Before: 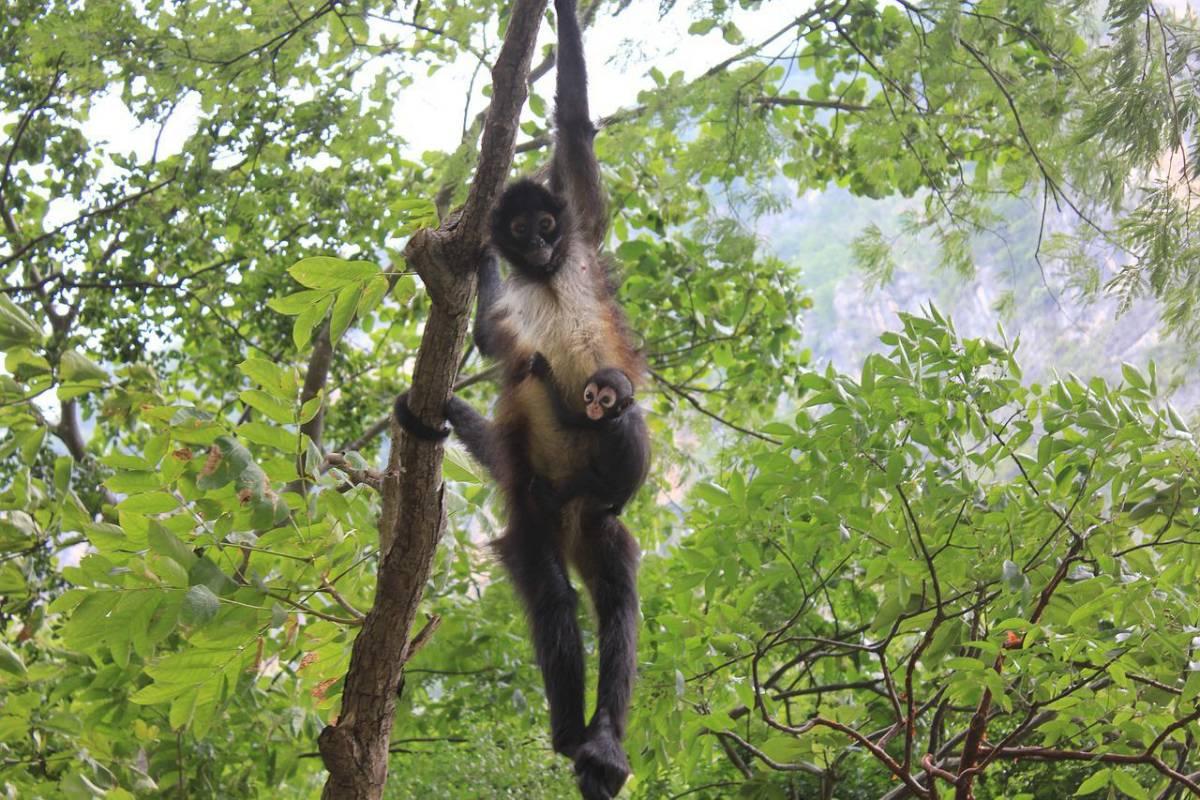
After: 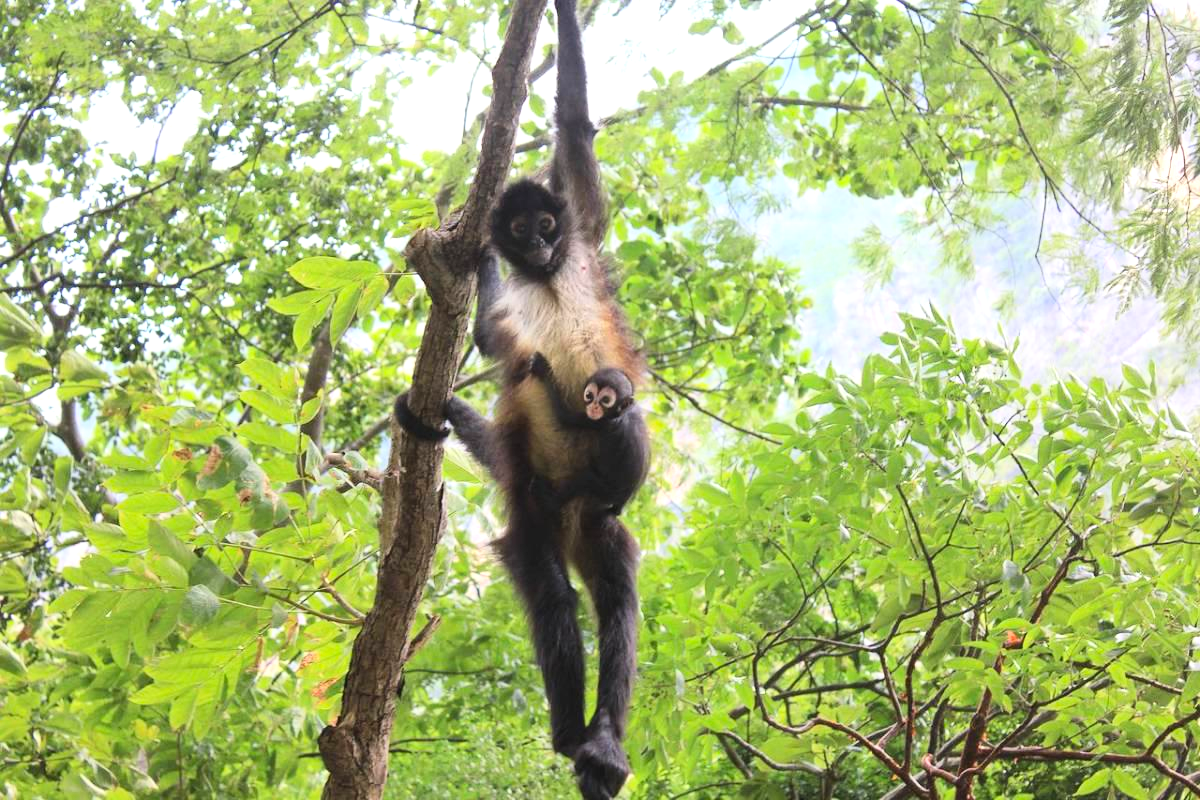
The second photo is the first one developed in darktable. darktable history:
tone equalizer: -8 EV -0.397 EV, -7 EV -0.399 EV, -6 EV -0.354 EV, -5 EV -0.217 EV, -3 EV 0.251 EV, -2 EV 0.344 EV, -1 EV 0.381 EV, +0 EV 0.432 EV
contrast brightness saturation: contrast 0.203, brightness 0.161, saturation 0.222
